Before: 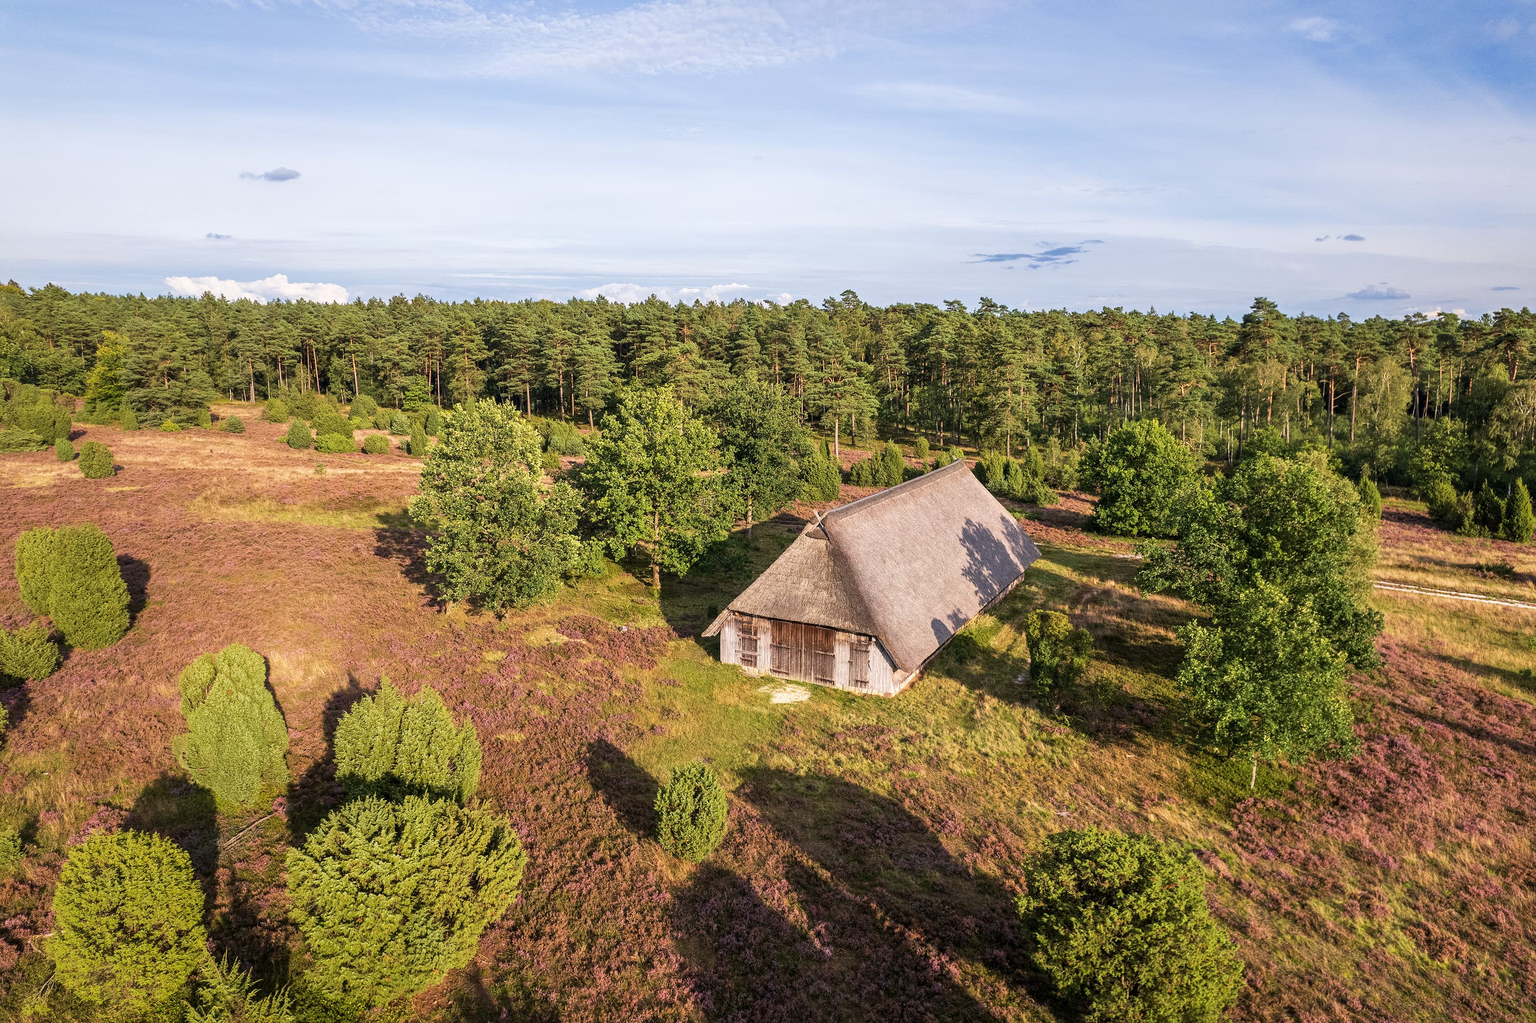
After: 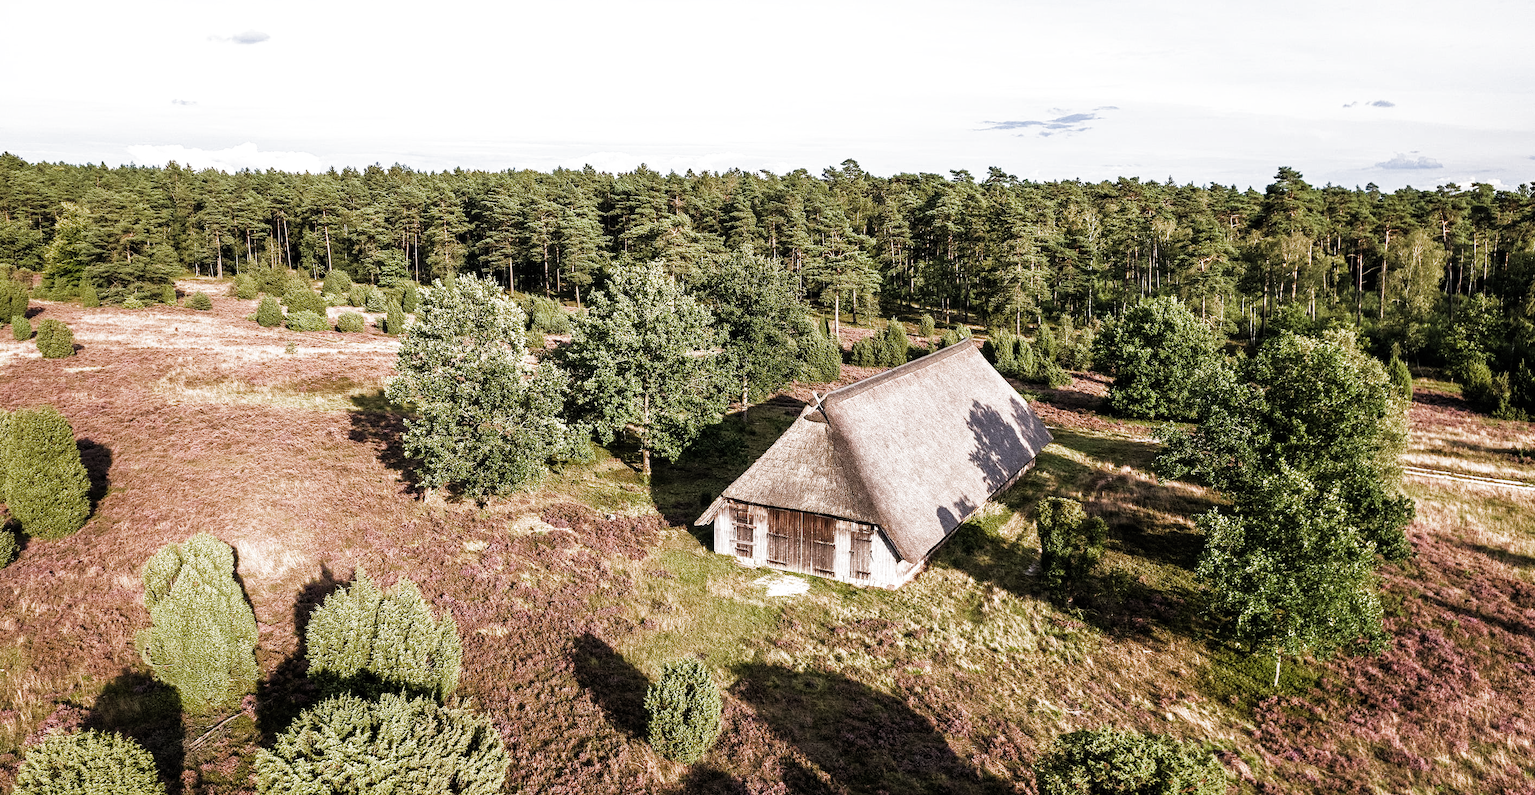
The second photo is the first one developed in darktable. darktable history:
filmic rgb: black relative exposure -7.99 EV, white relative exposure 2.19 EV, hardness 7.01, color science v4 (2020)
crop and rotate: left 2.913%, top 13.7%, right 2.415%, bottom 12.713%
